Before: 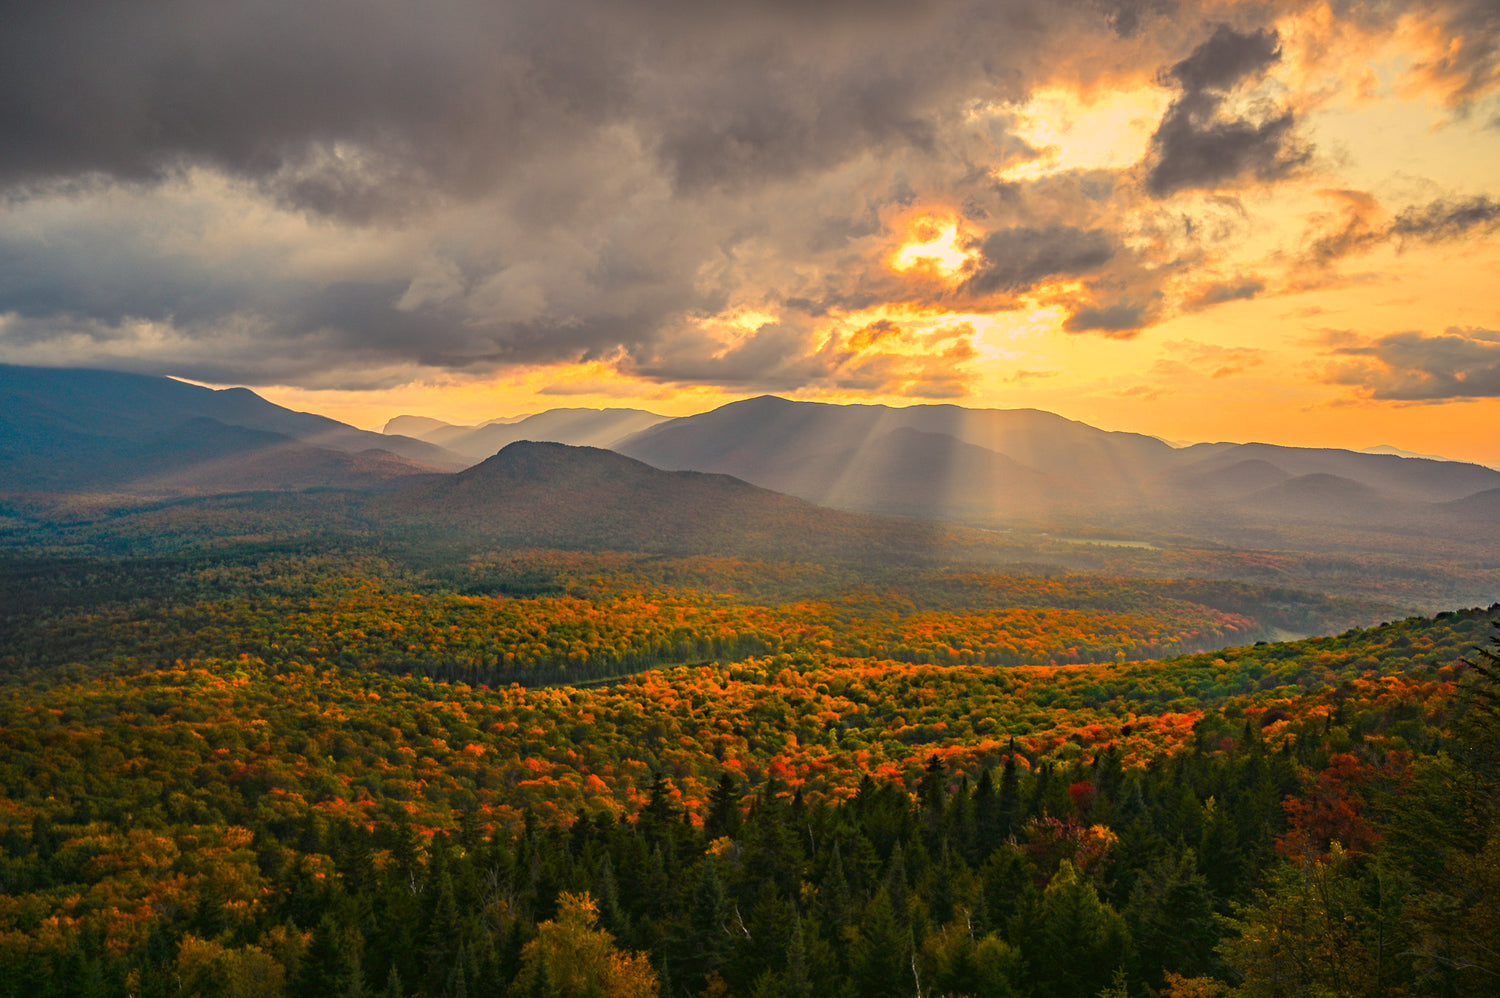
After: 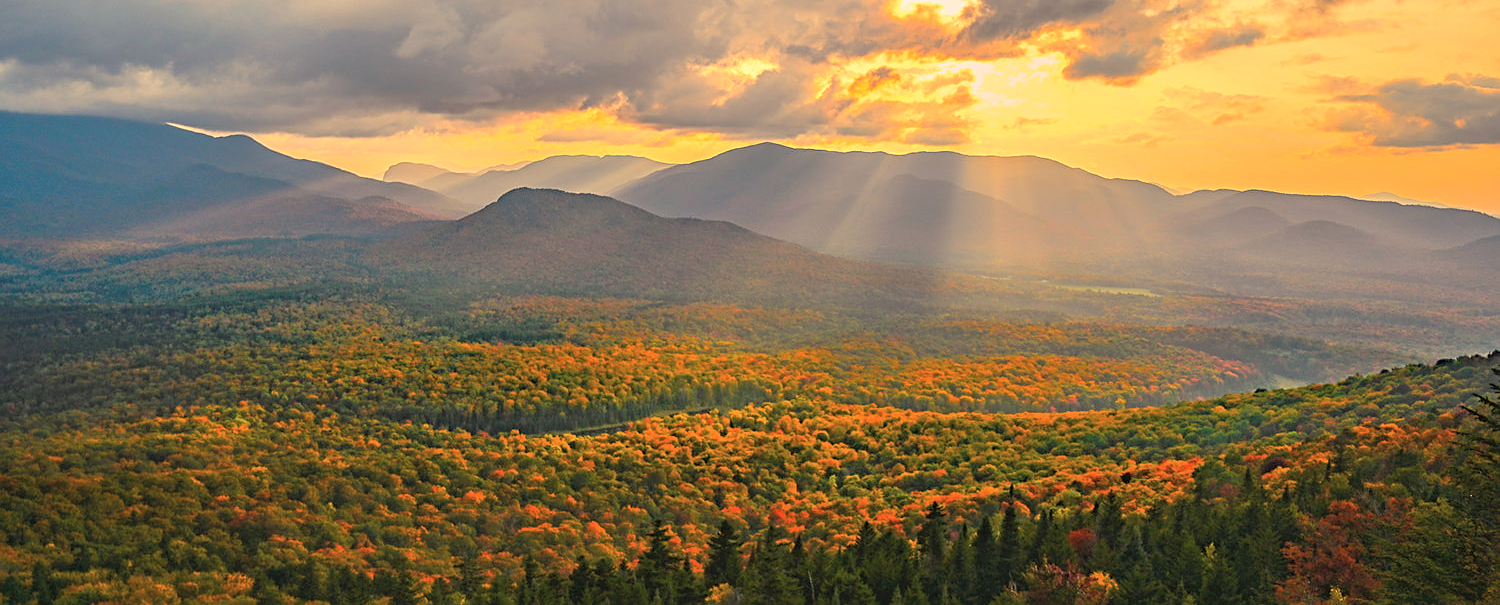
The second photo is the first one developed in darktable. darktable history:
sharpen: radius 1.864, amount 0.398, threshold 1.271
crop and rotate: top 25.357%, bottom 13.942%
contrast brightness saturation: brightness 0.15
